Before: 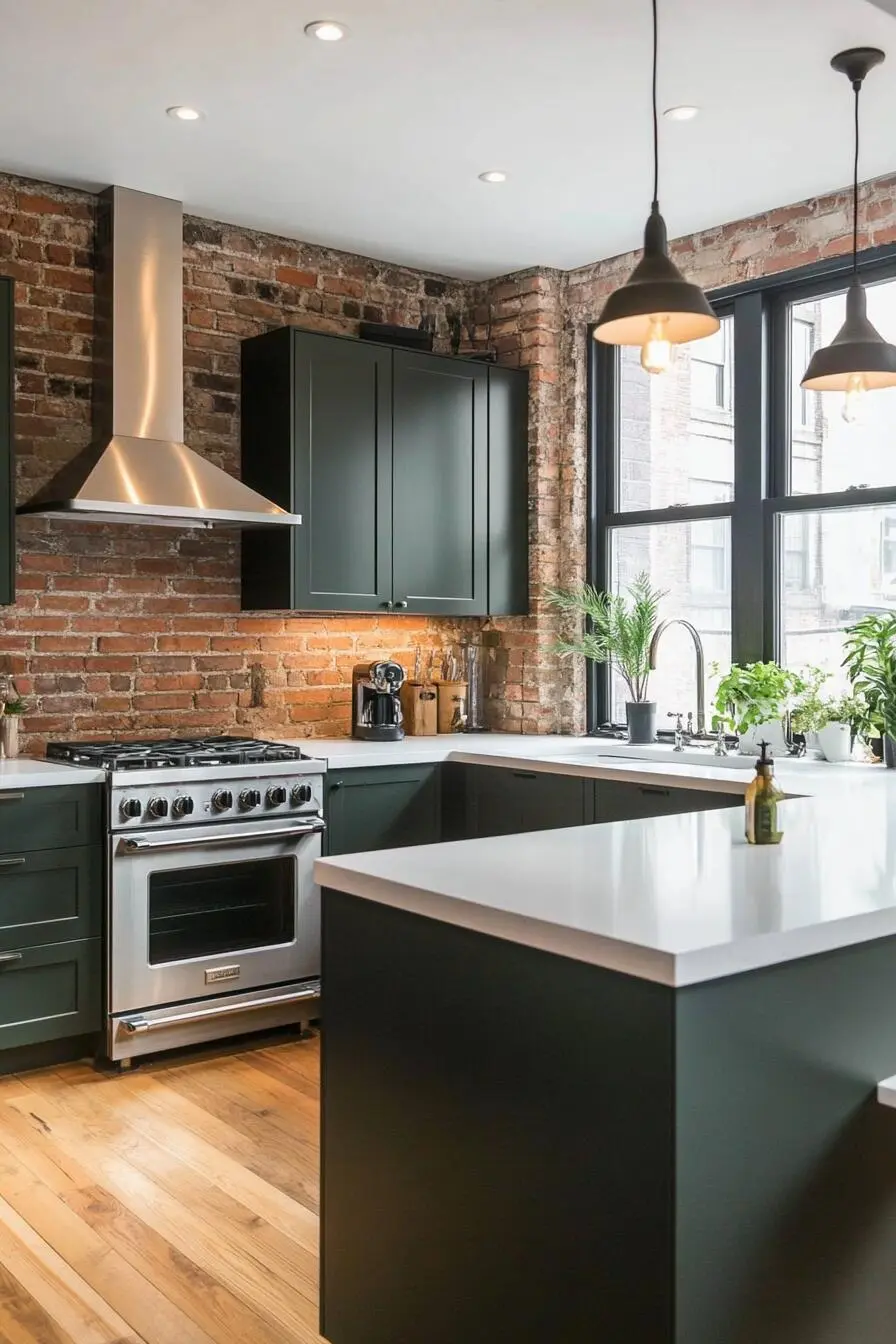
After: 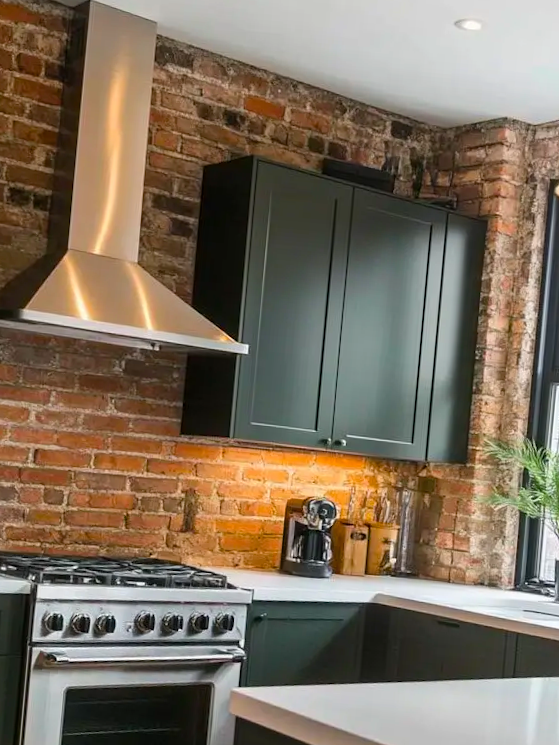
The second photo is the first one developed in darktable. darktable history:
color balance rgb: perceptual saturation grading › global saturation 30%, global vibrance 10%
crop and rotate: angle -4.99°, left 2.122%, top 6.945%, right 27.566%, bottom 30.519%
